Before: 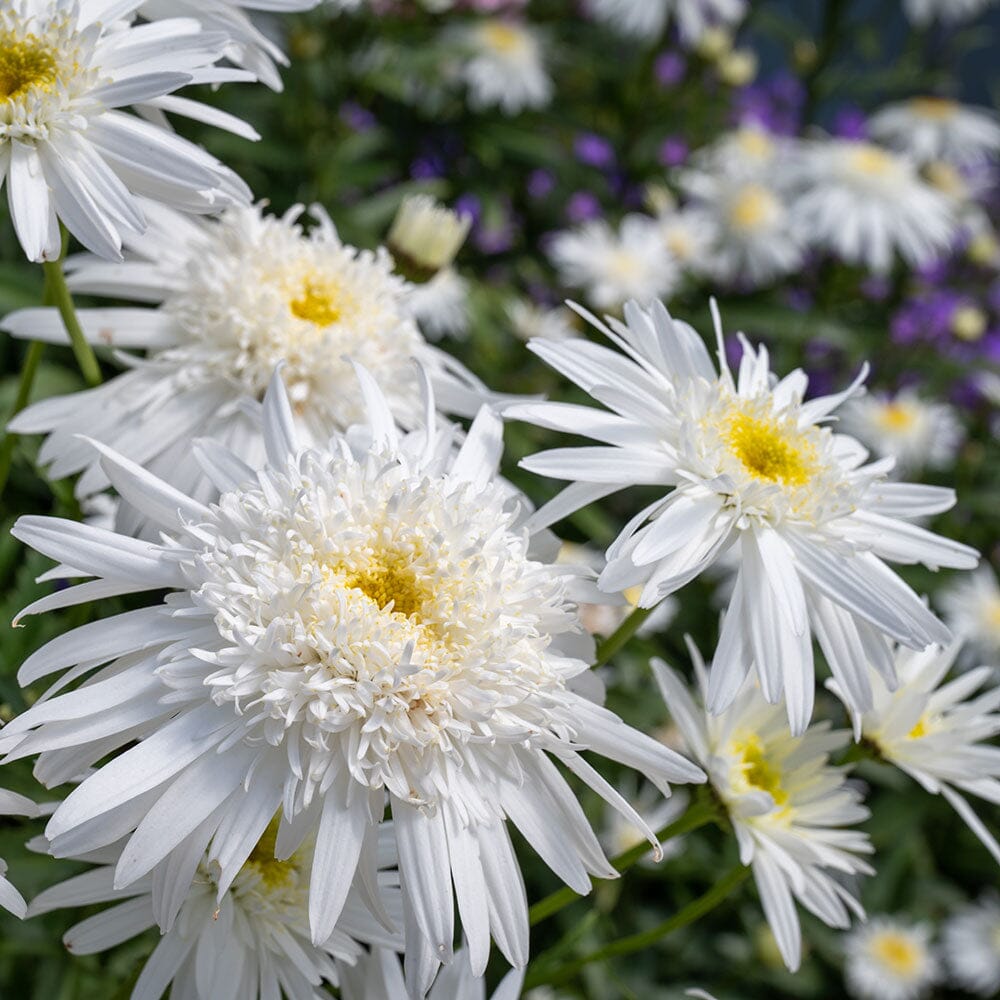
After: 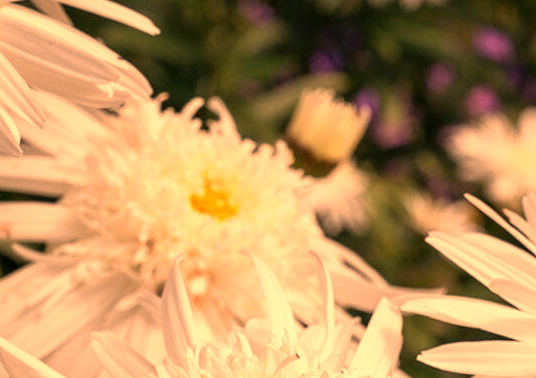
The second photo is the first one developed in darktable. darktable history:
crop: left 10.121%, top 10.631%, right 36.218%, bottom 51.526%
white balance: red 1.467, blue 0.684
